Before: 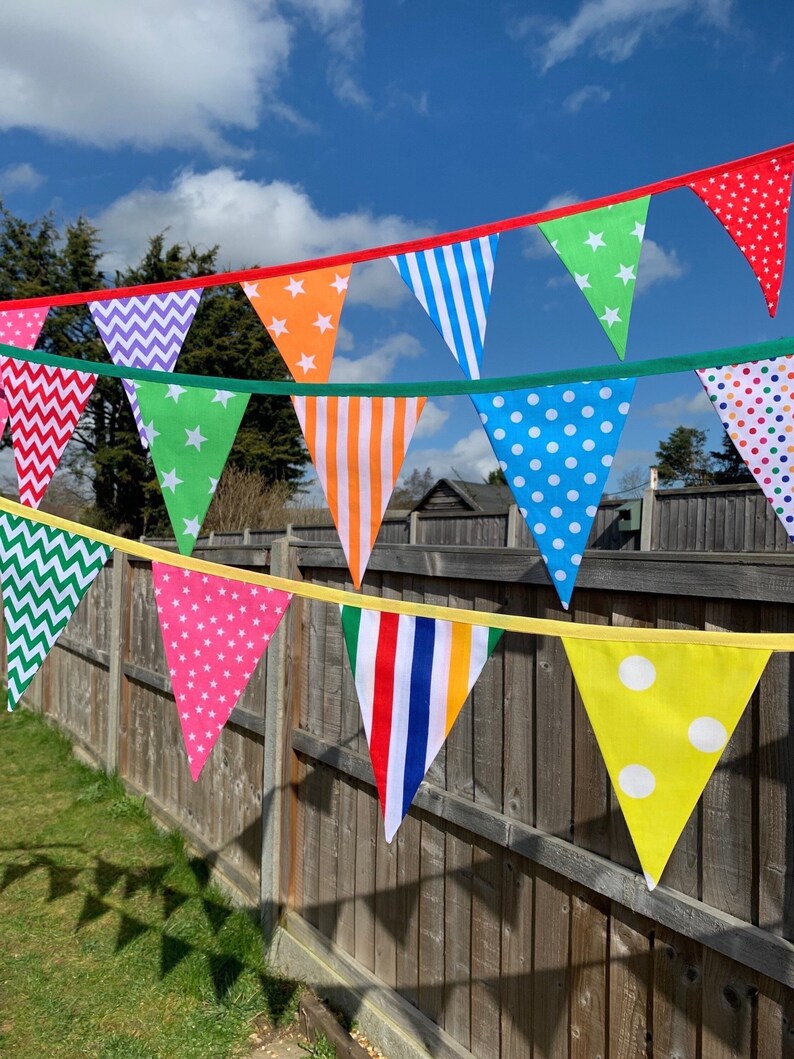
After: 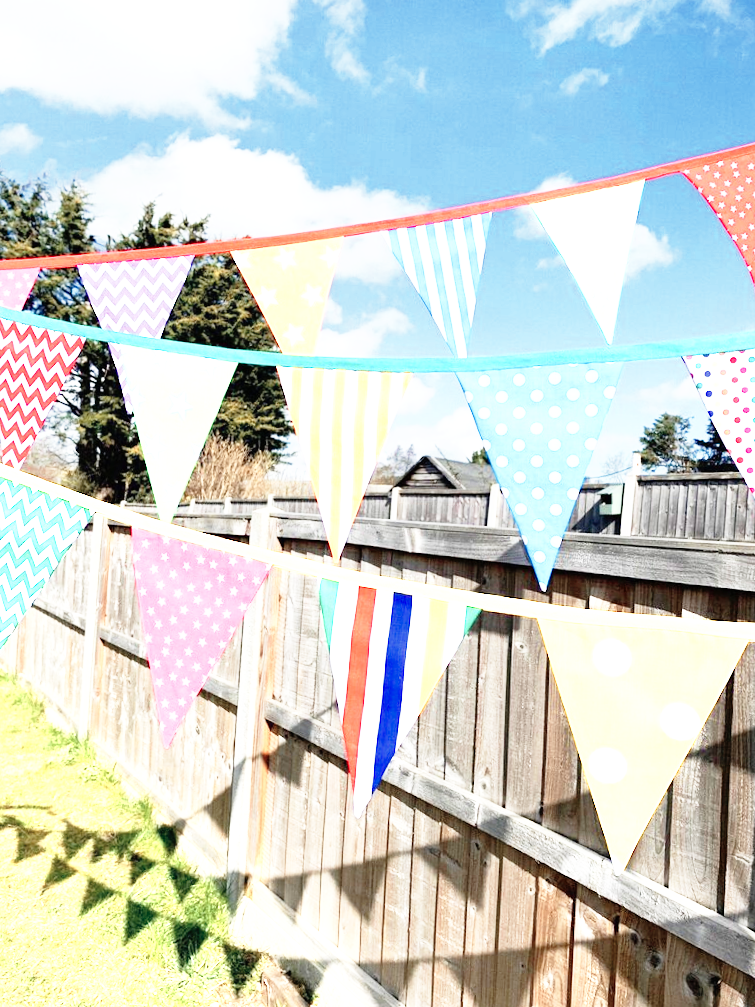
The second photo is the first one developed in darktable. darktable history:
base curve: curves: ch0 [(0, 0) (0.012, 0.01) (0.073, 0.168) (0.31, 0.711) (0.645, 0.957) (1, 1)], preserve colors none
color zones: curves: ch0 [(0, 0.473) (0.001, 0.473) (0.226, 0.548) (0.4, 0.589) (0.525, 0.54) (0.728, 0.403) (0.999, 0.473) (1, 0.473)]; ch1 [(0, 0.619) (0.001, 0.619) (0.234, 0.388) (0.4, 0.372) (0.528, 0.422) (0.732, 0.53) (0.999, 0.619) (1, 0.619)]; ch2 [(0, 0.547) (0.001, 0.547) (0.226, 0.45) (0.4, 0.525) (0.525, 0.585) (0.8, 0.511) (0.999, 0.547) (1, 0.547)]
crop and rotate: angle -2.25°
exposure: black level correction 0, exposure 1.401 EV, compensate highlight preservation false
contrast brightness saturation: saturation -0.051
